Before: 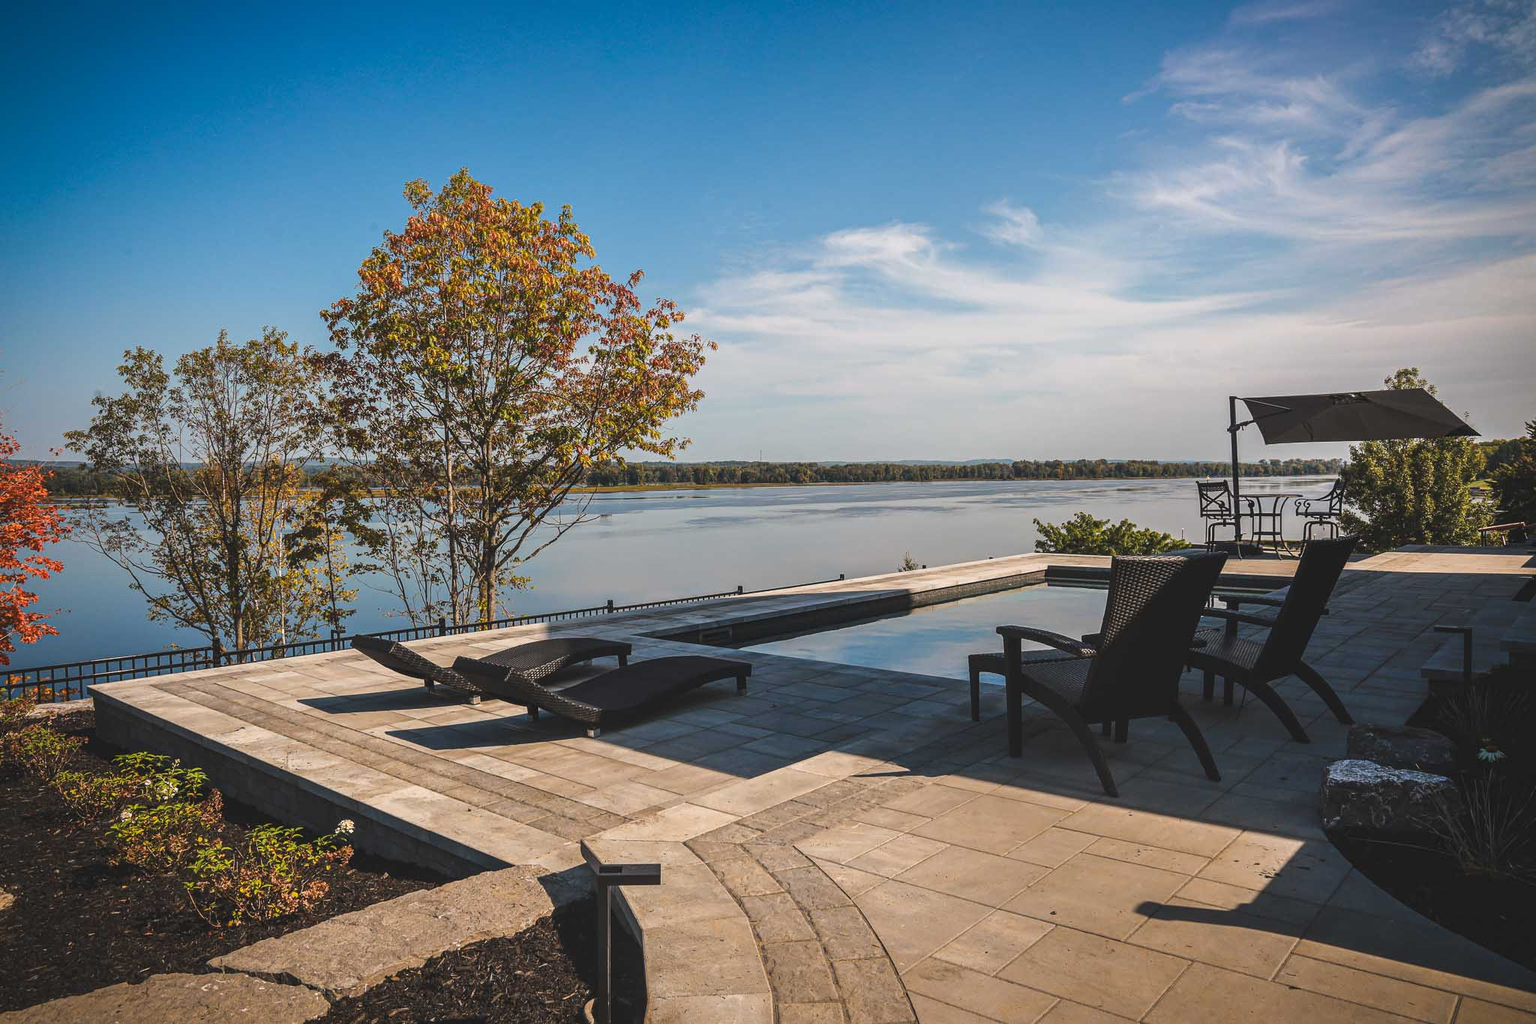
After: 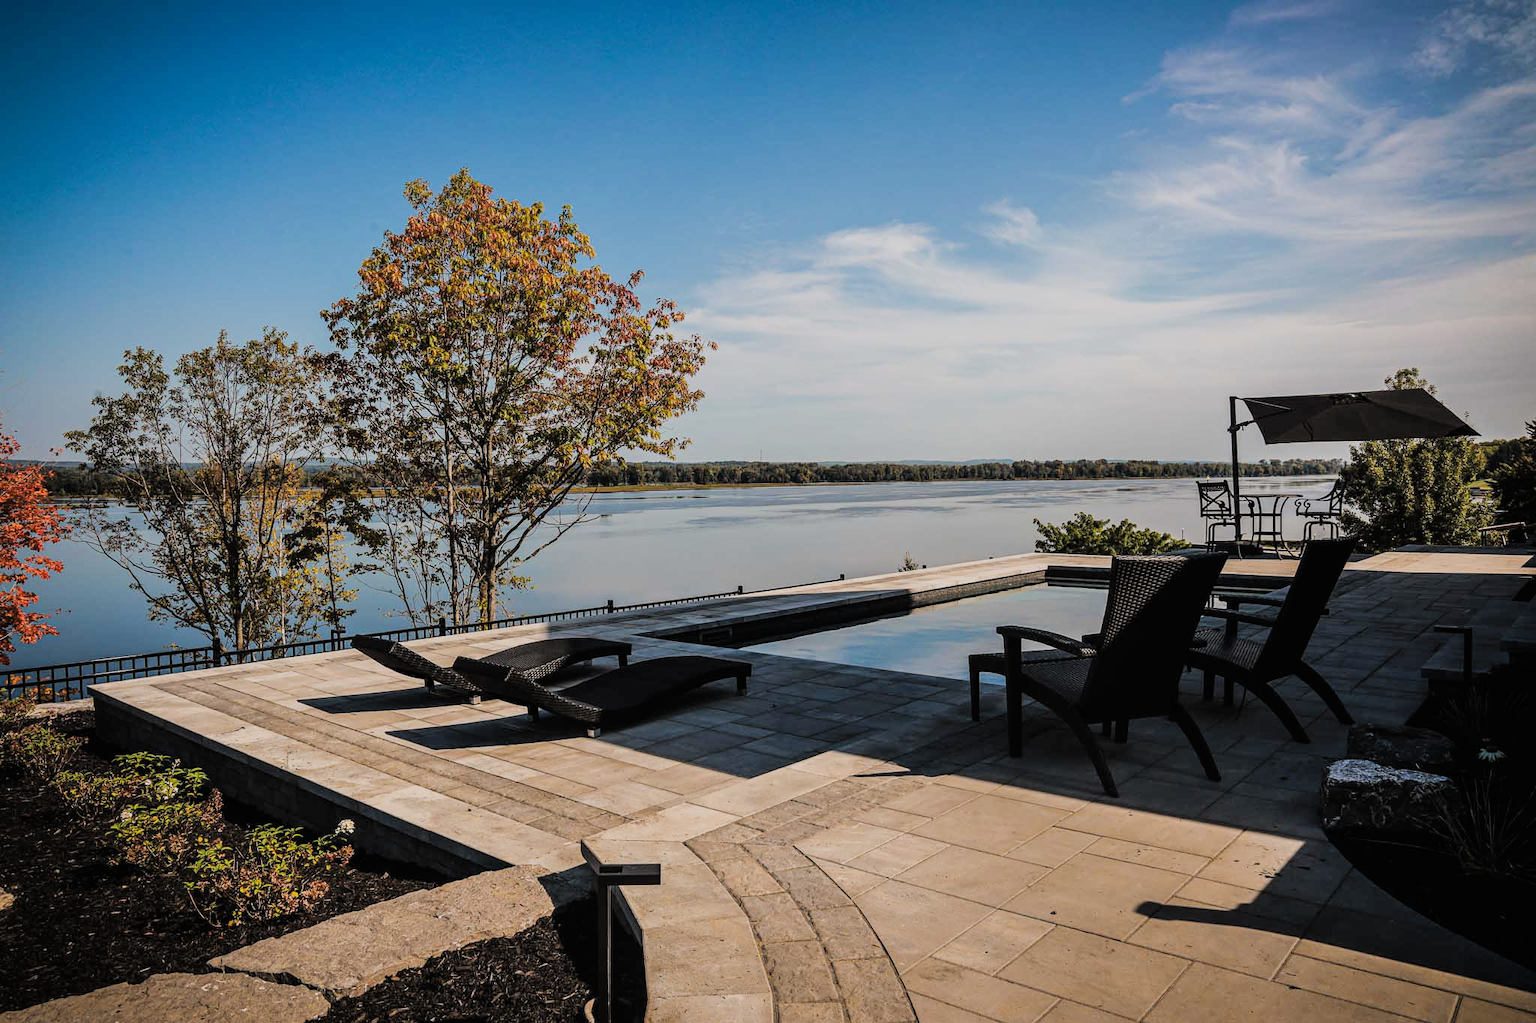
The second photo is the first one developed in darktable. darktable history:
filmic rgb: black relative exposure -5.1 EV, white relative exposure 3.96 EV, hardness 2.89, contrast 1.186, highlights saturation mix -30.48%
